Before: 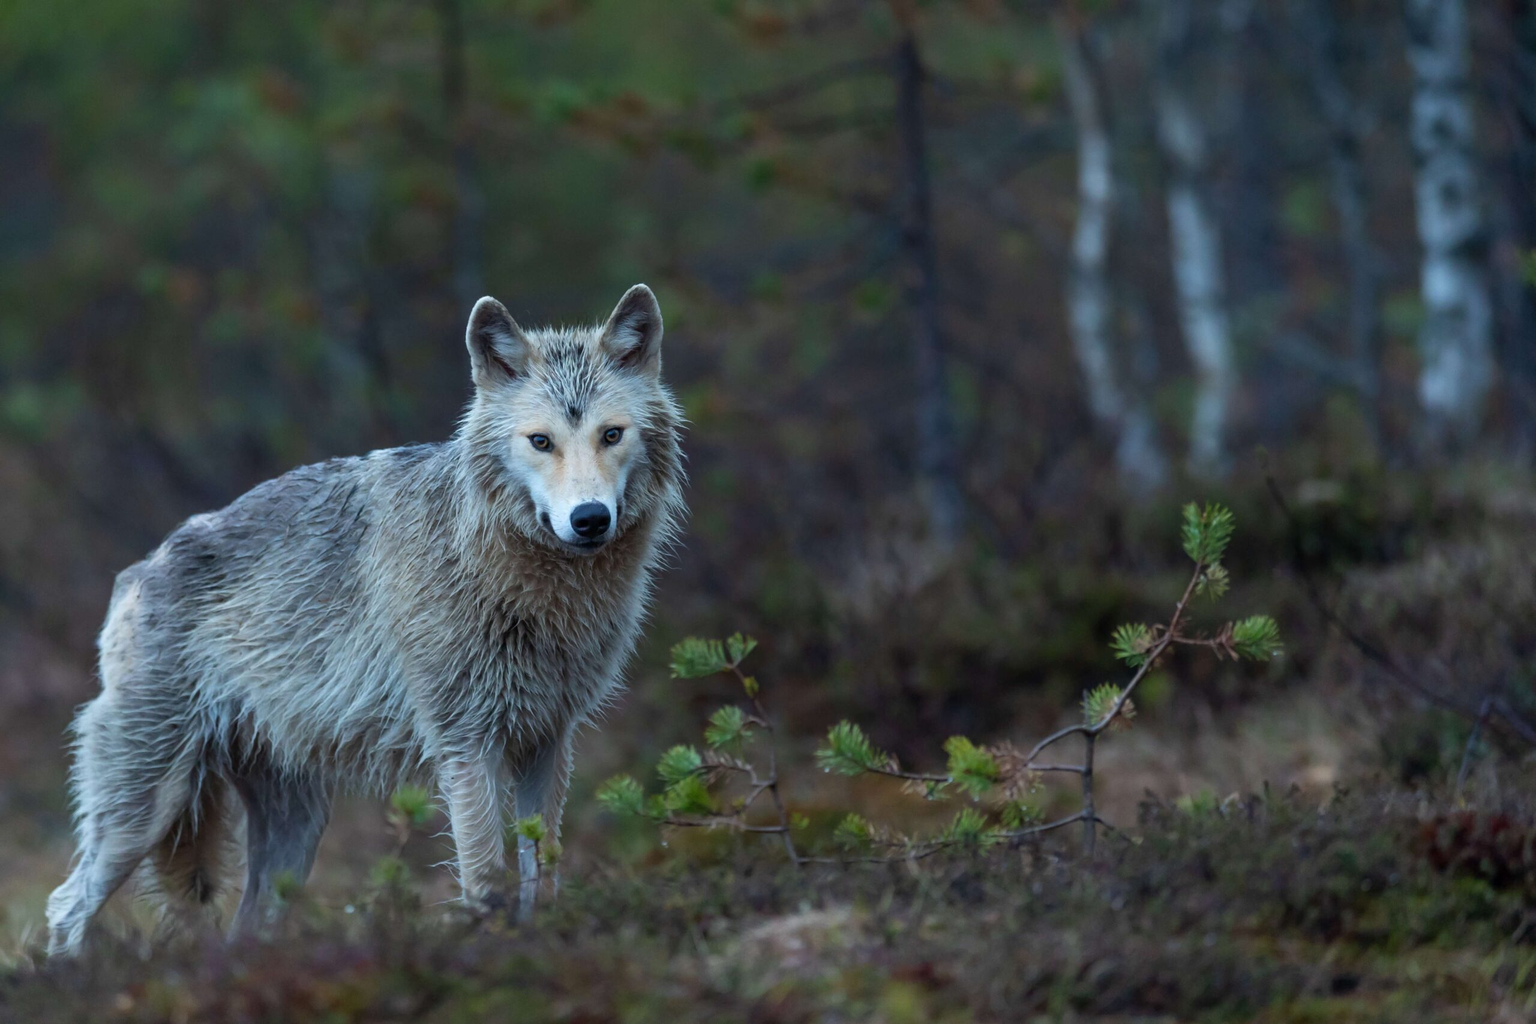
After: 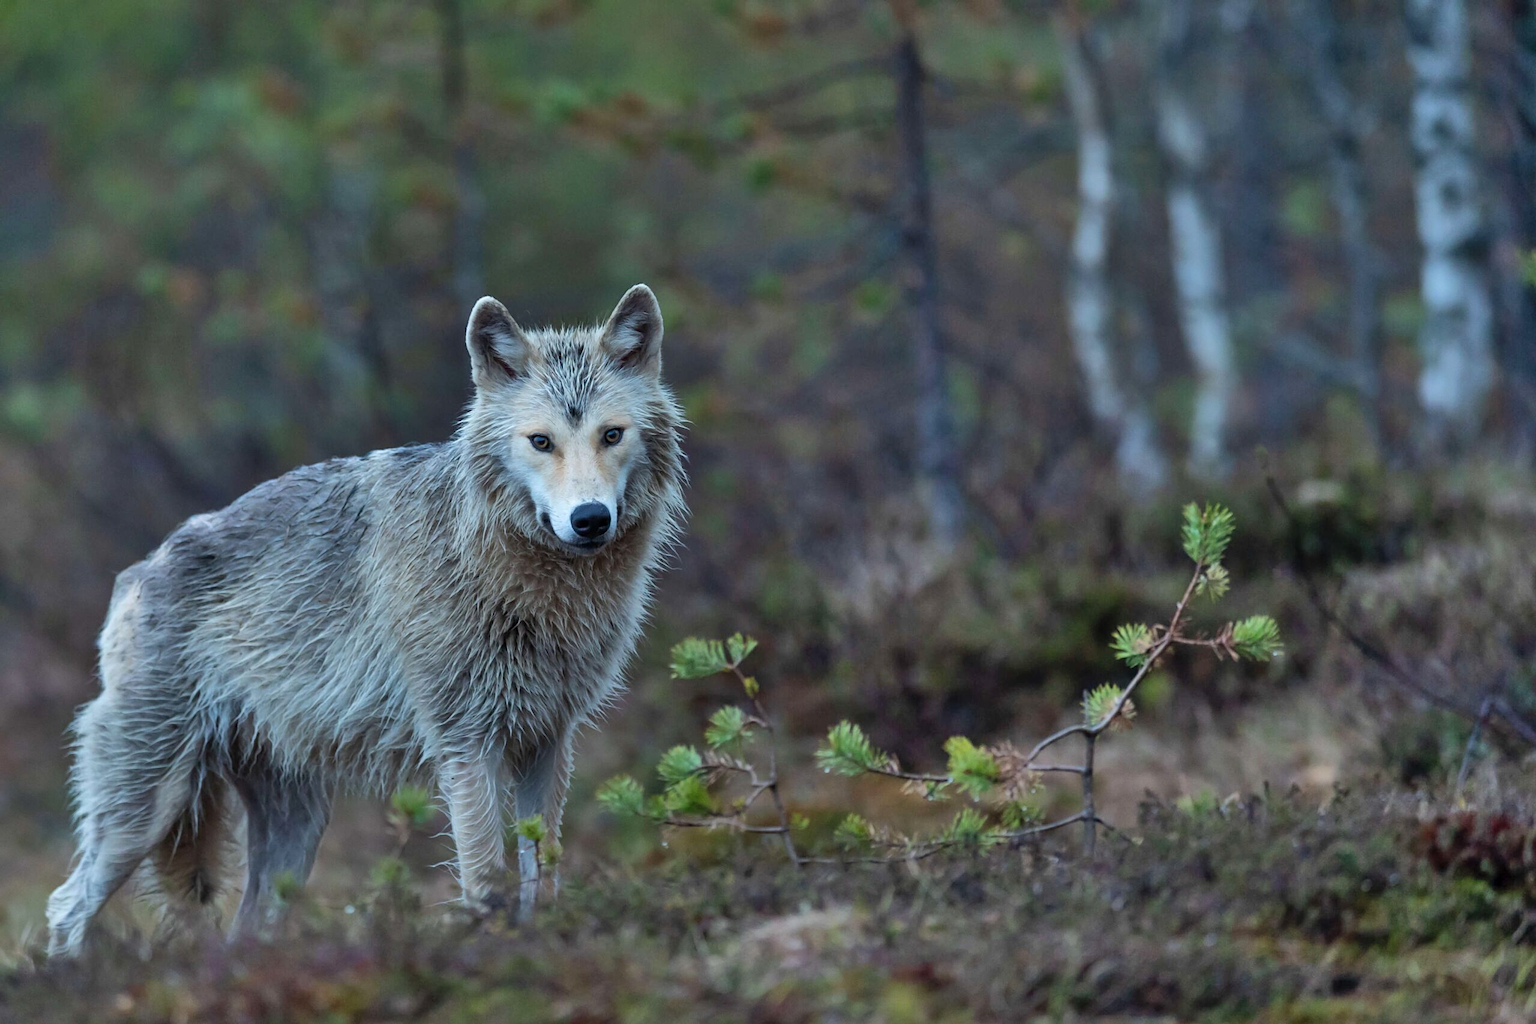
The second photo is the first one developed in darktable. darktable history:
sharpen: amount 0.2
shadows and highlights: shadows 60, highlights -60.23, soften with gaussian
